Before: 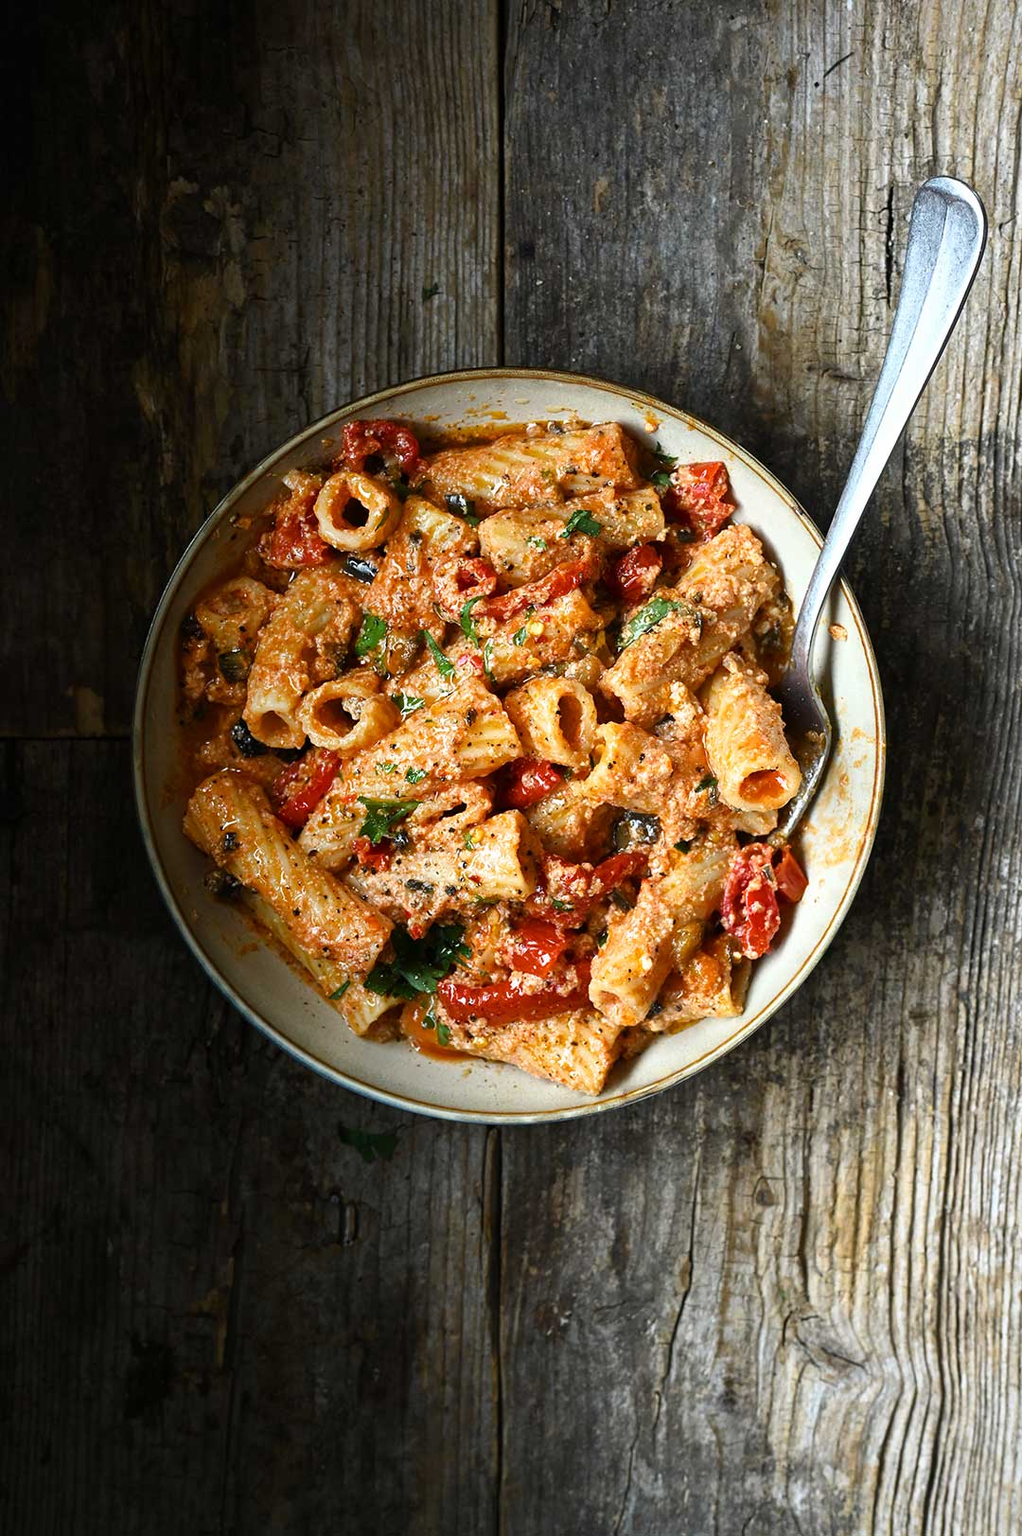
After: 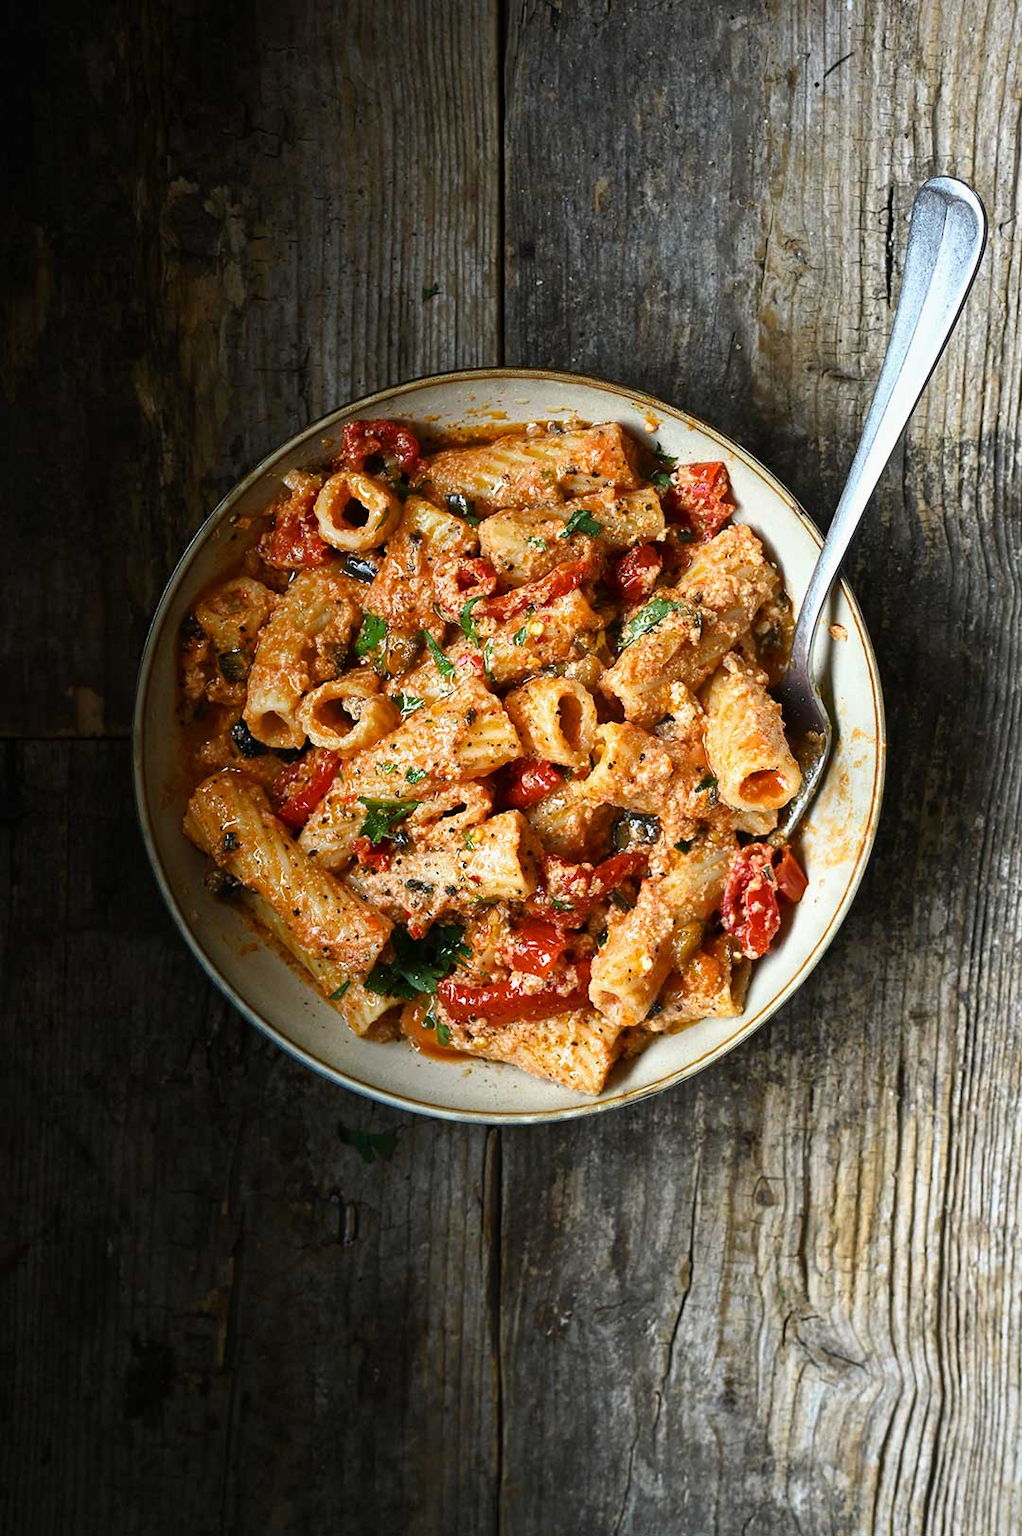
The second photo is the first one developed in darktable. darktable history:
exposure: exposure -0.047 EV, compensate highlight preservation false
